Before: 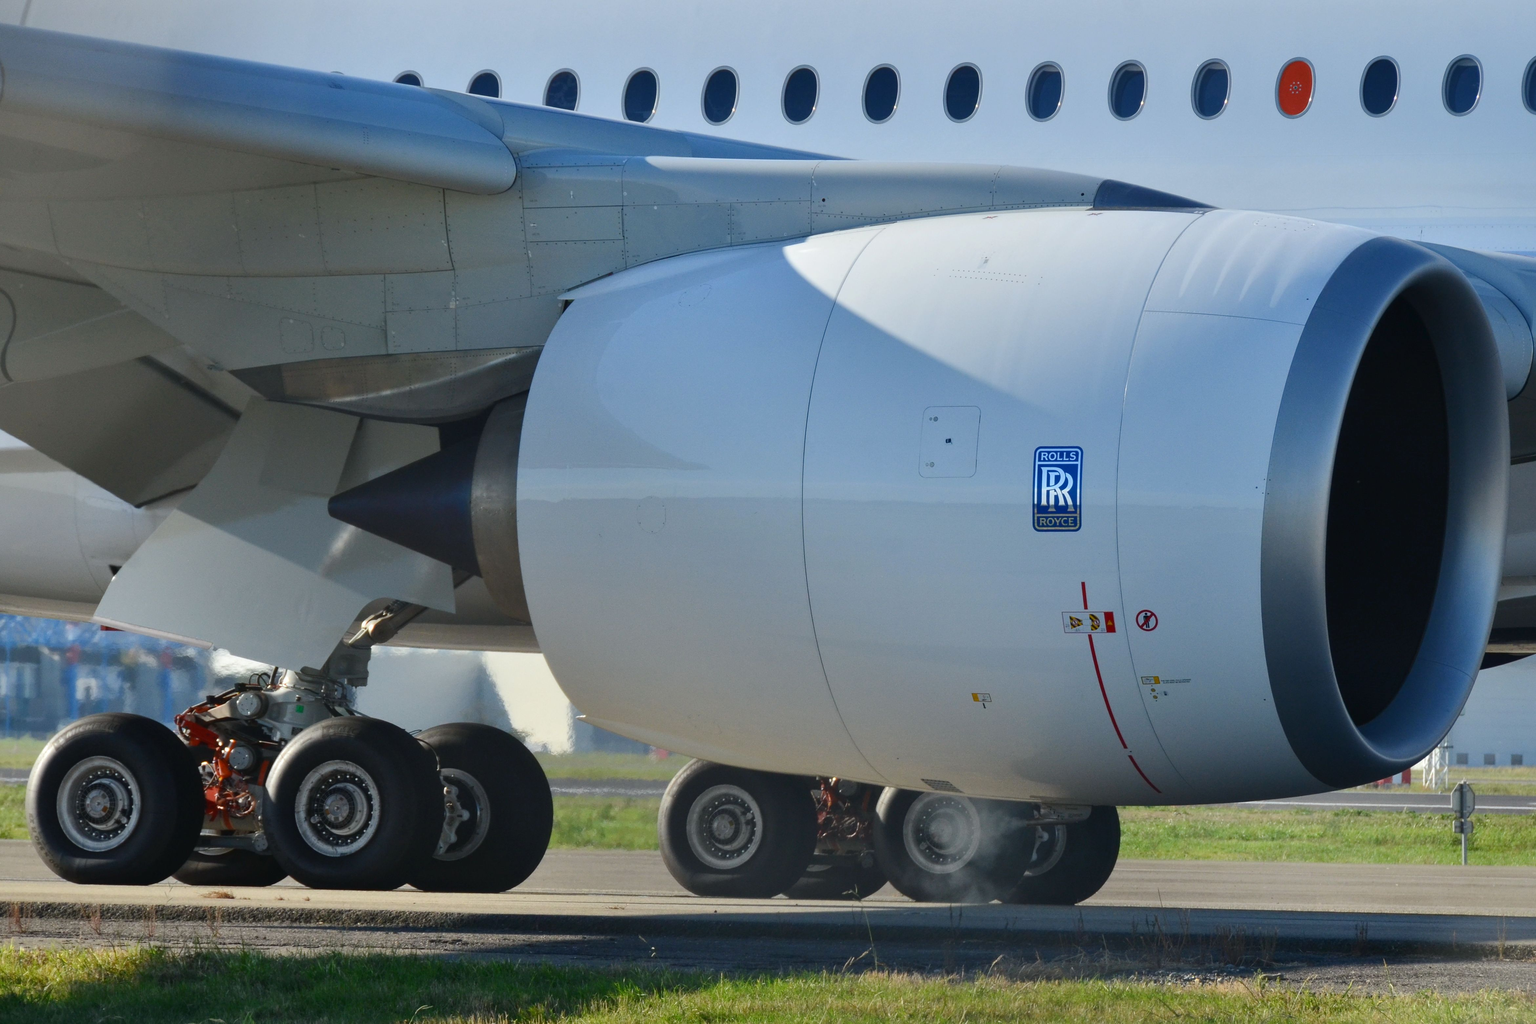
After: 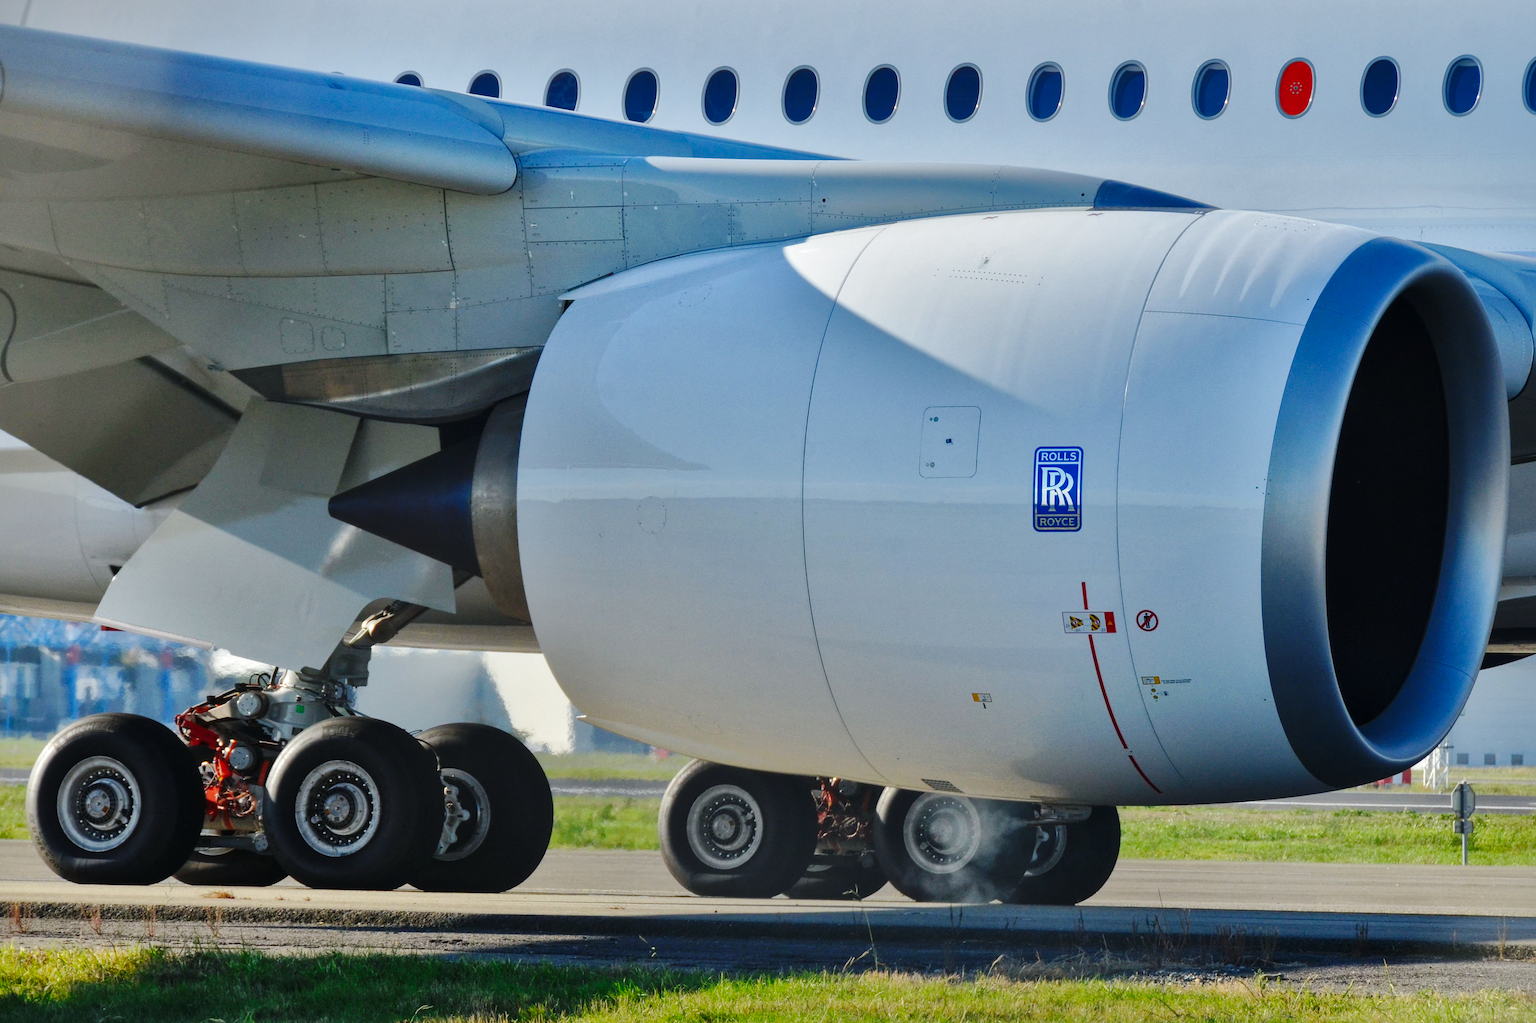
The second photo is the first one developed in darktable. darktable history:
base curve: curves: ch0 [(0, 0) (0.036, 0.025) (0.121, 0.166) (0.206, 0.329) (0.605, 0.79) (1, 1)], preserve colors none
local contrast: highlights 100%, shadows 100%, detail 120%, midtone range 0.2
shadows and highlights: shadows 40, highlights -60
